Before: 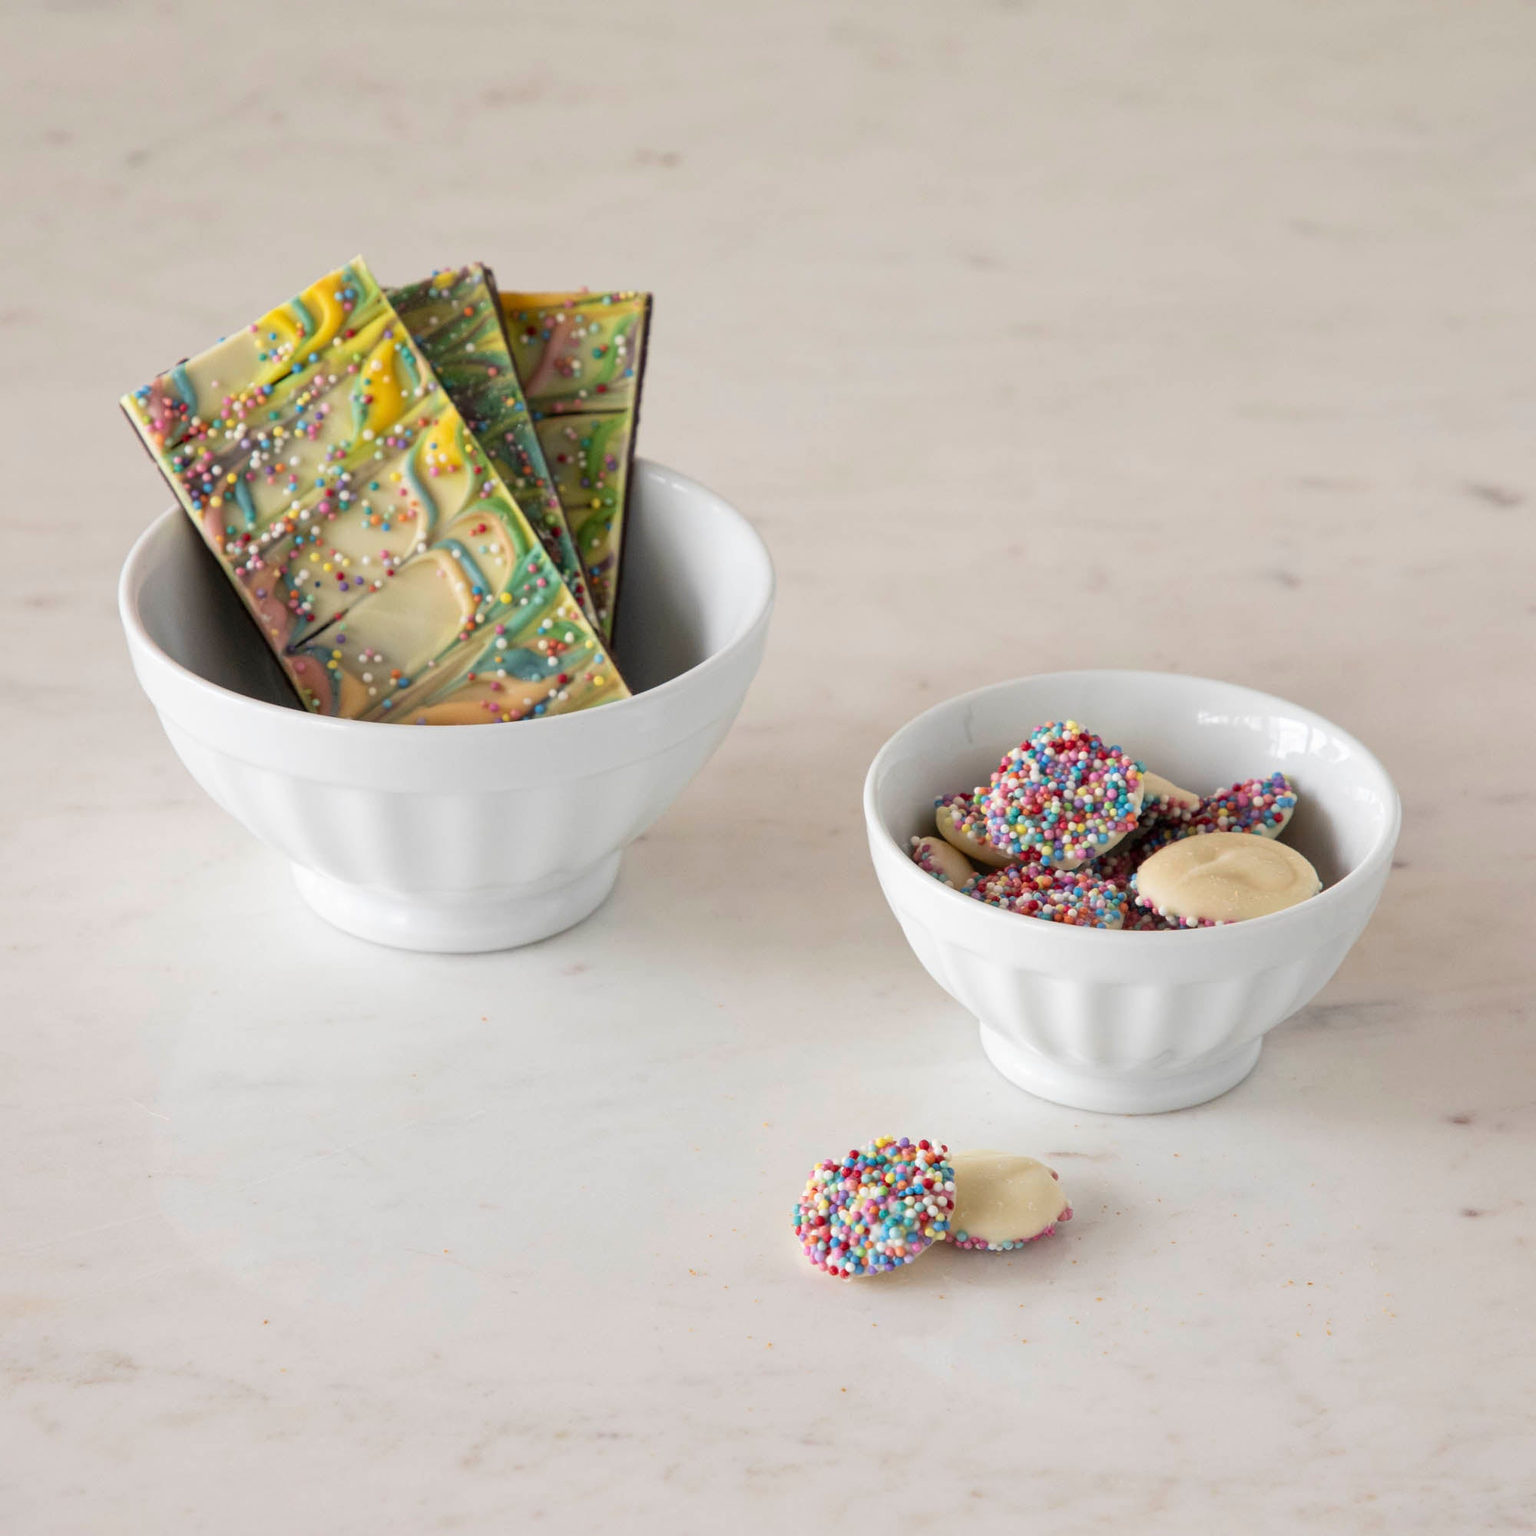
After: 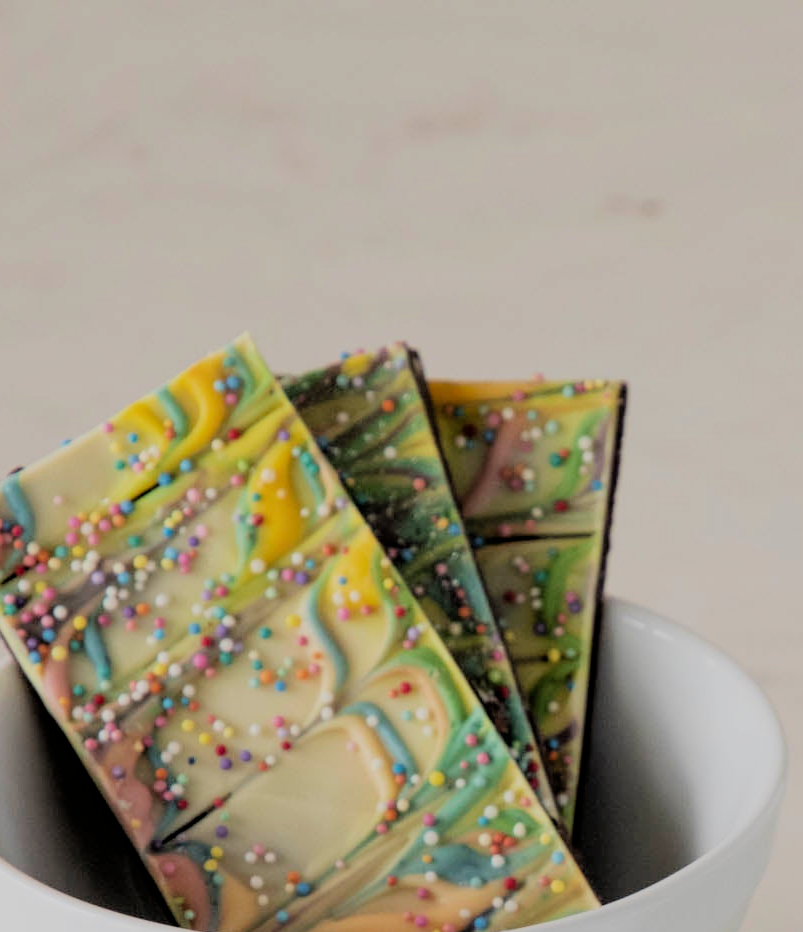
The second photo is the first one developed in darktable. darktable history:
filmic rgb: black relative exposure -4.29 EV, white relative exposure 4.56 EV, threshold 5.95 EV, hardness 2.39, contrast 1.052, color science v6 (2022), iterations of high-quality reconstruction 0, enable highlight reconstruction true
crop and rotate: left 11.13%, top 0.05%, right 48.704%, bottom 53.313%
